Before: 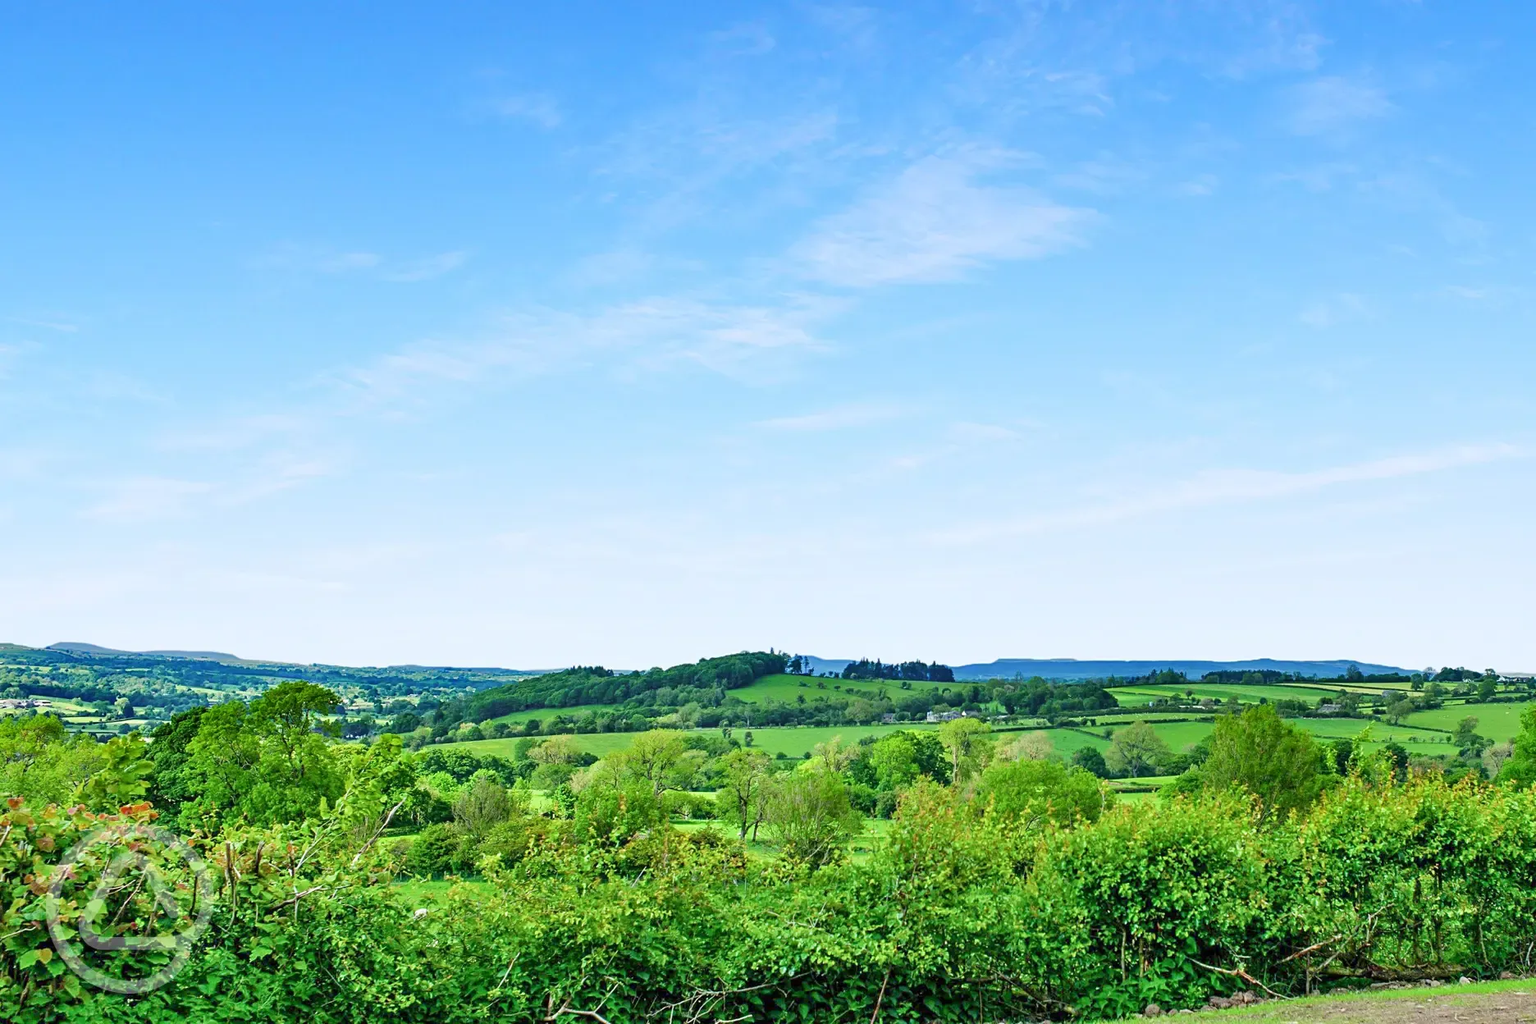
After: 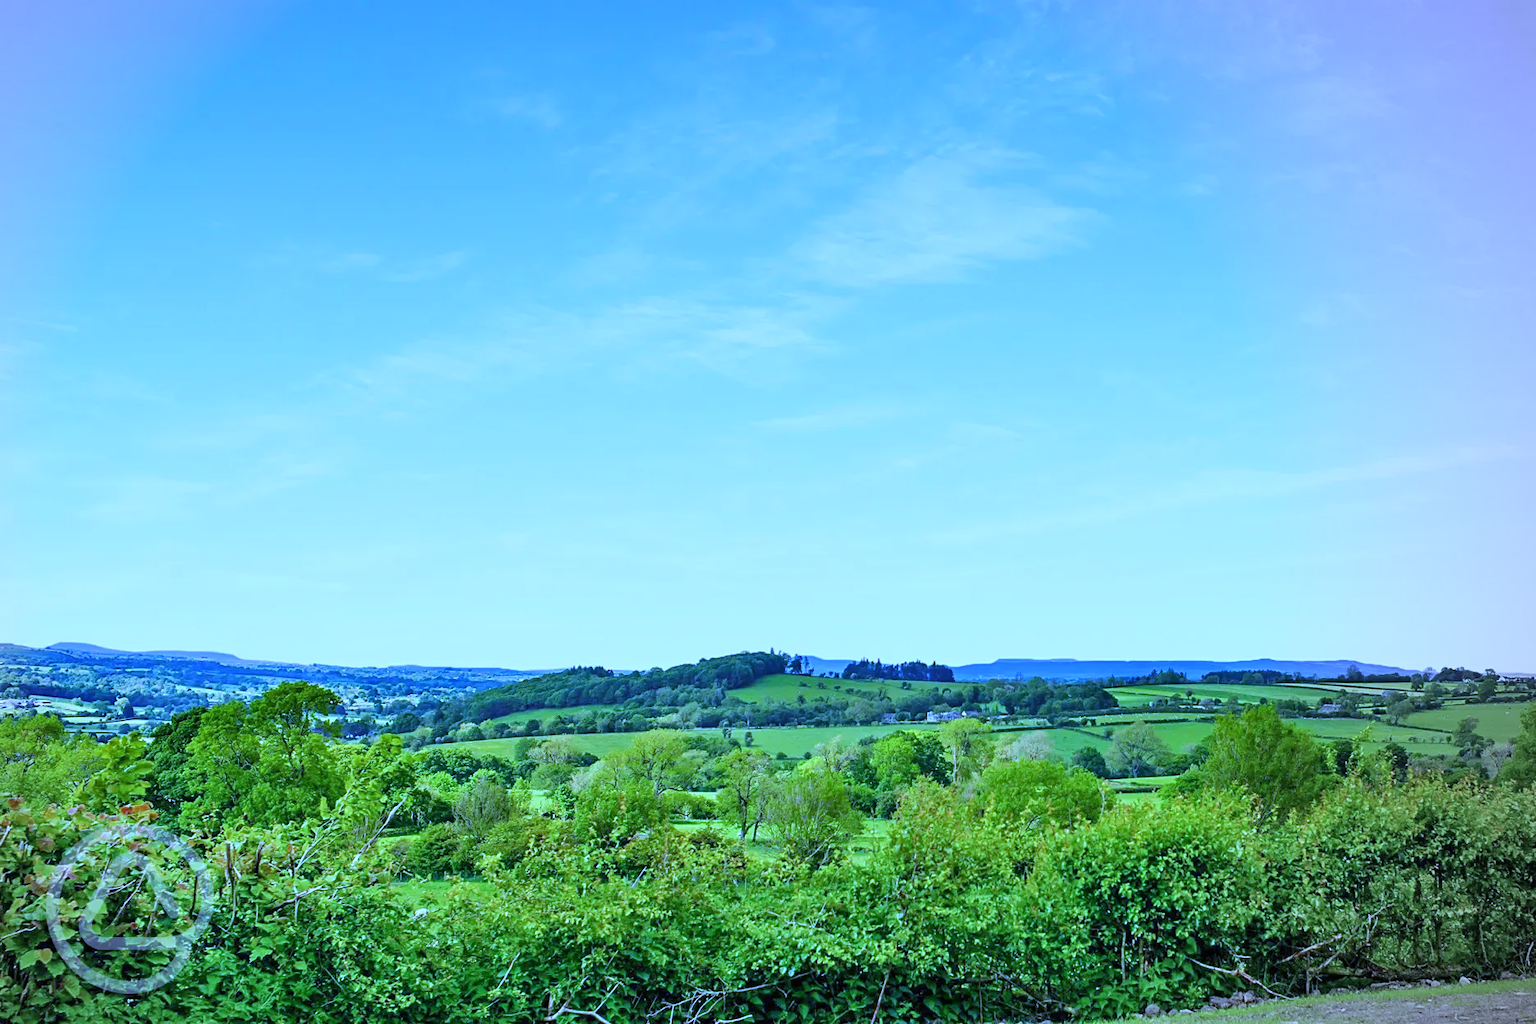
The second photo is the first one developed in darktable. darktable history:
vignetting: center (-0.15, 0.013)
white balance: red 0.766, blue 1.537
